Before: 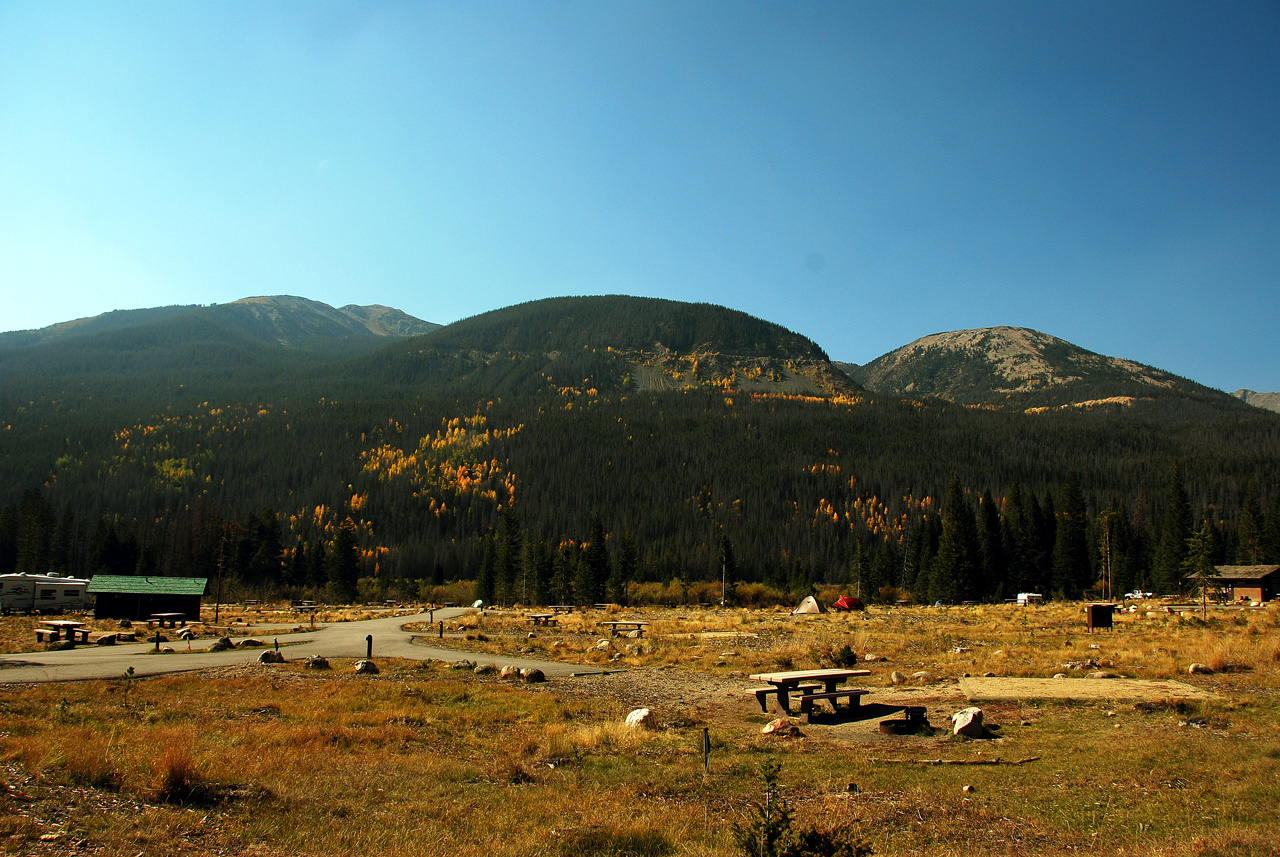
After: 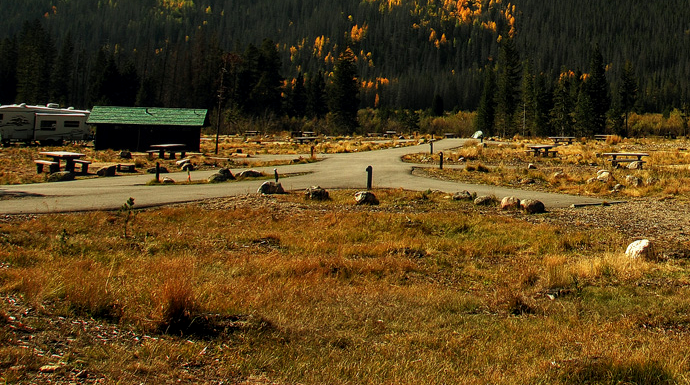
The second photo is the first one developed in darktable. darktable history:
local contrast: detail 118%
crop and rotate: top 54.806%, right 46.017%, bottom 0.214%
